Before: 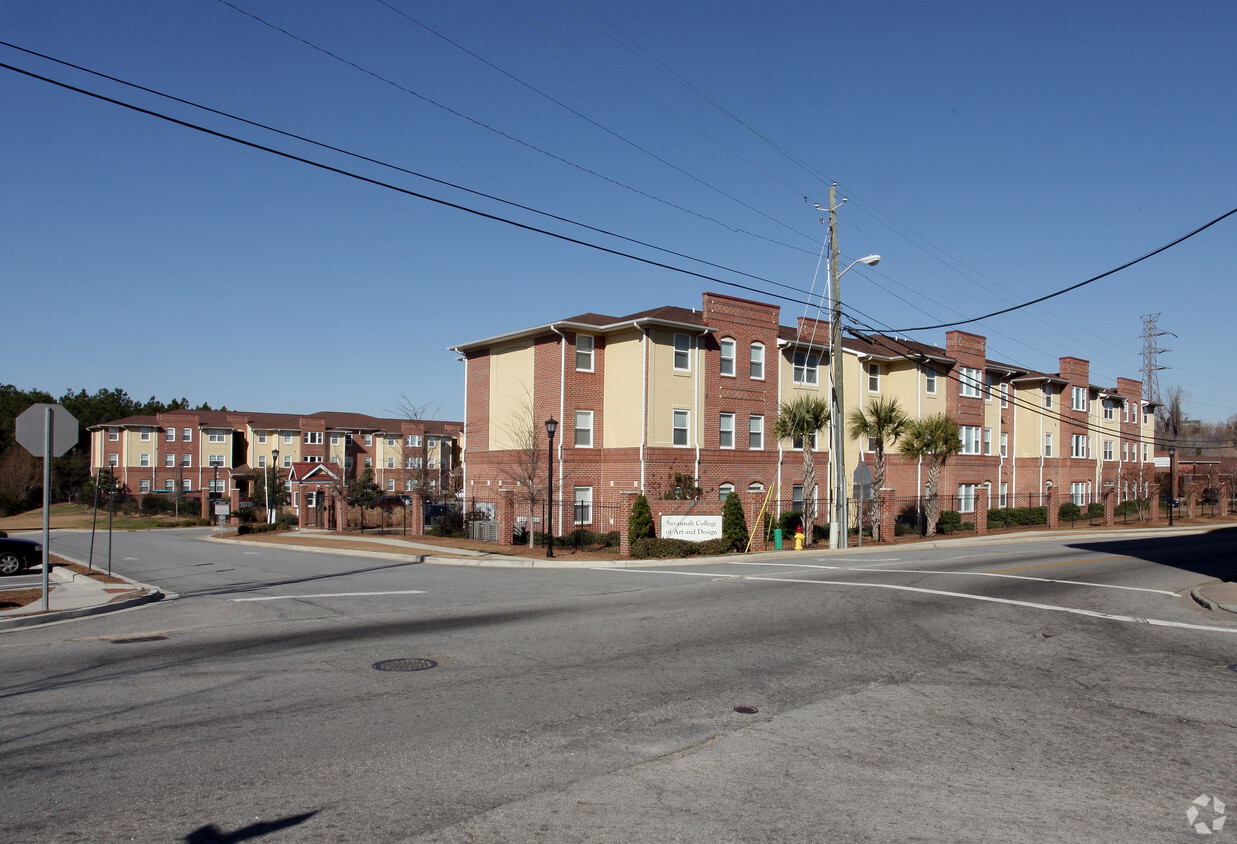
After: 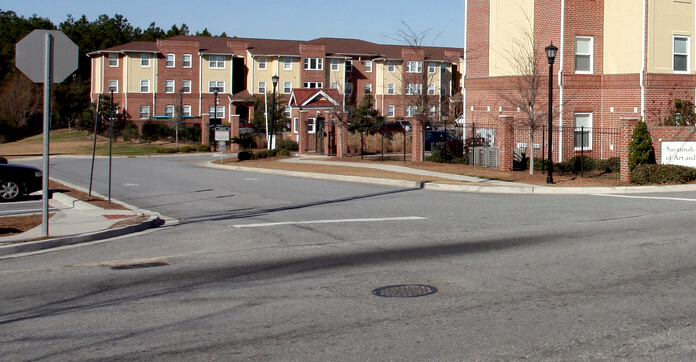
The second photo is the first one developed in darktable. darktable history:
crop: top 44.373%, right 43.675%, bottom 12.723%
exposure: black level correction 0.005, exposure 0.273 EV, compensate highlight preservation false
